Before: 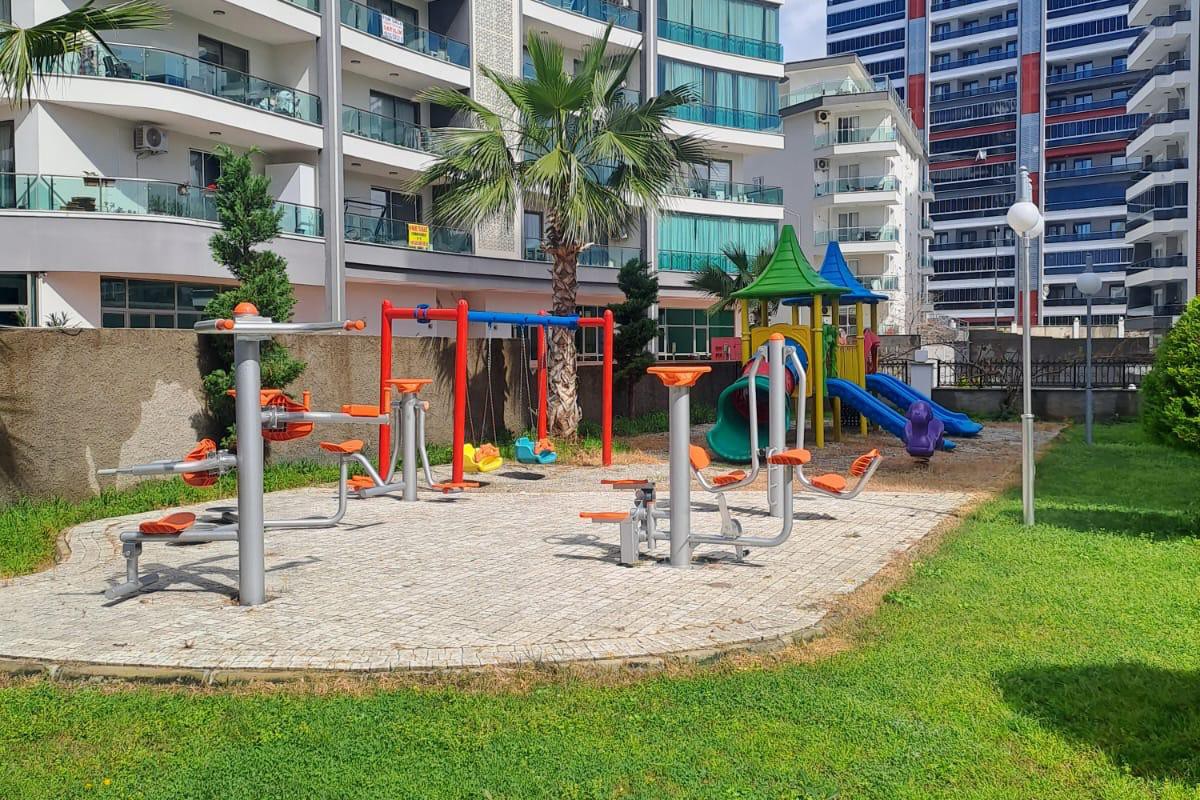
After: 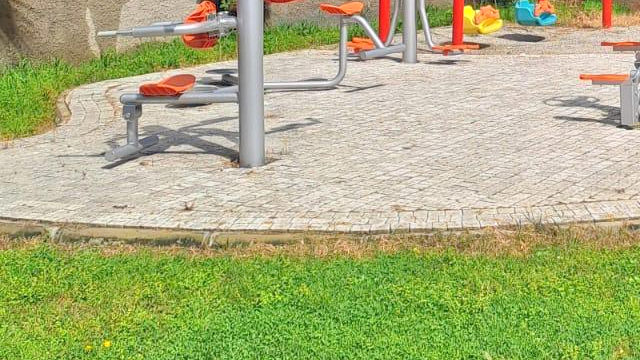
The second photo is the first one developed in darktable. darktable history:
tone equalizer: -7 EV 0.15 EV, -6 EV 0.6 EV, -5 EV 1.15 EV, -4 EV 1.33 EV, -3 EV 1.15 EV, -2 EV 0.6 EV, -1 EV 0.15 EV, mask exposure compensation -0.5 EV
crop and rotate: top 54.778%, right 46.61%, bottom 0.159%
